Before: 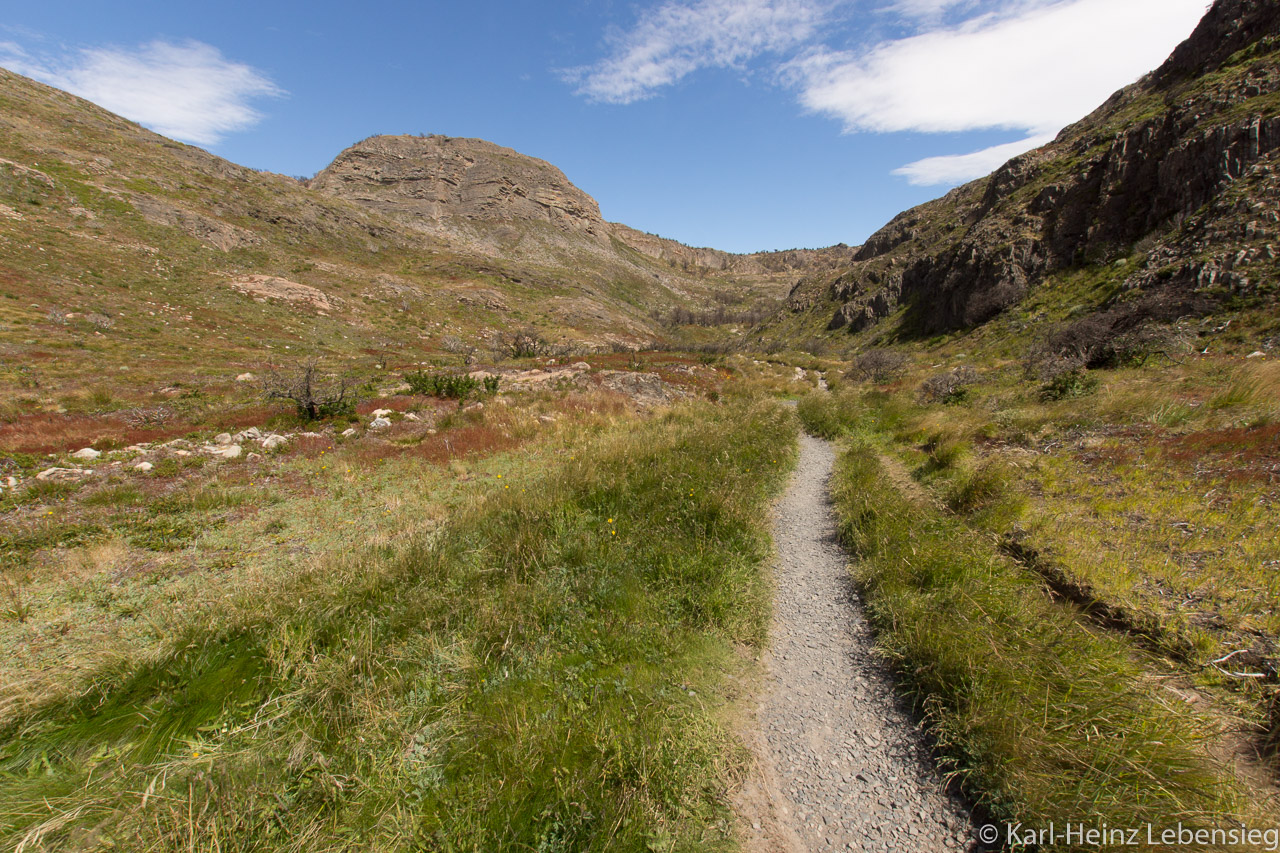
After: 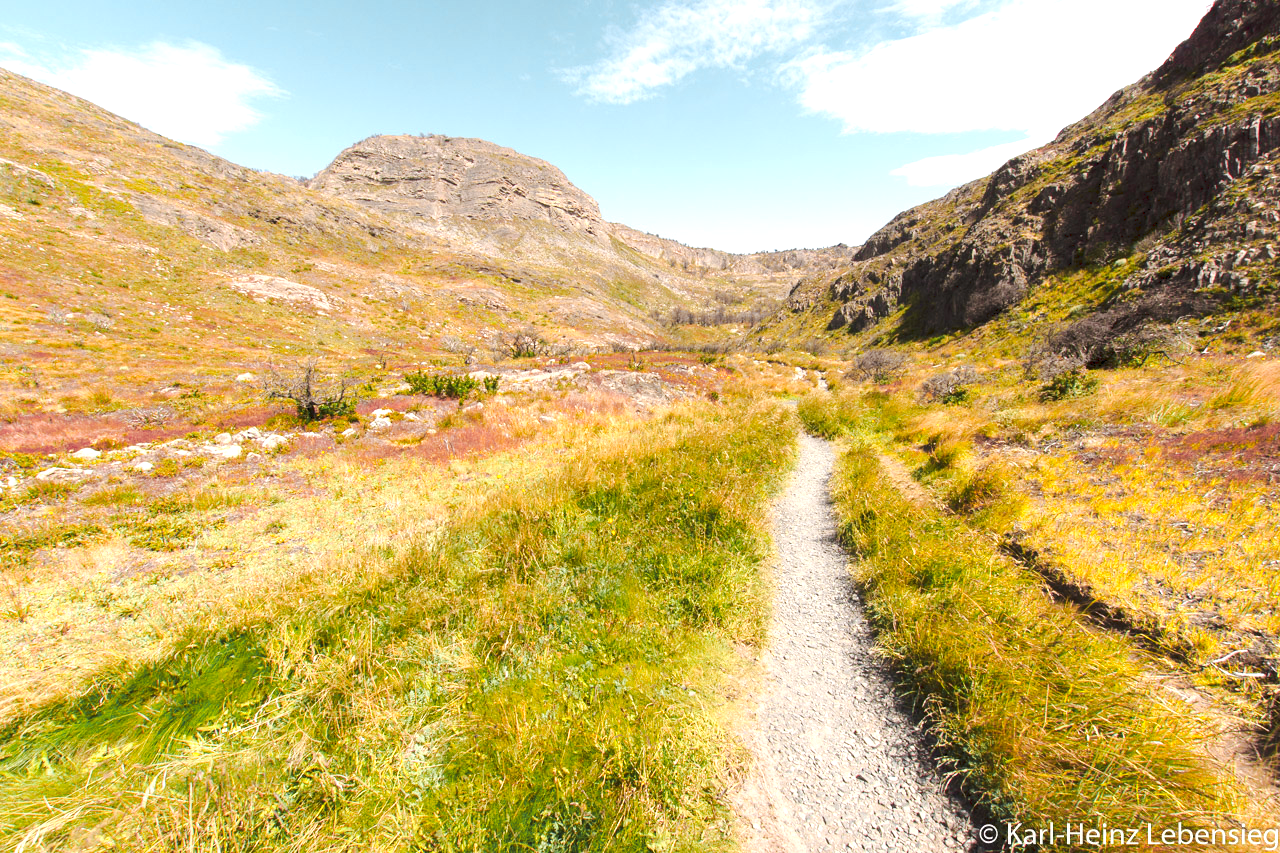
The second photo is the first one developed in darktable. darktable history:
tone curve: curves: ch0 [(0, 0) (0.003, 0.06) (0.011, 0.071) (0.025, 0.085) (0.044, 0.104) (0.069, 0.123) (0.1, 0.146) (0.136, 0.167) (0.177, 0.205) (0.224, 0.248) (0.277, 0.309) (0.335, 0.384) (0.399, 0.467) (0.468, 0.553) (0.543, 0.633) (0.623, 0.698) (0.709, 0.769) (0.801, 0.841) (0.898, 0.912) (1, 1)], preserve colors none
color zones: curves: ch0 [(0.257, 0.558) (0.75, 0.565)]; ch1 [(0.004, 0.857) (0.14, 0.416) (0.257, 0.695) (0.442, 0.032) (0.736, 0.266) (0.891, 0.741)]; ch2 [(0, 0.623) (0.112, 0.436) (0.271, 0.474) (0.516, 0.64) (0.743, 0.286)]
exposure: black level correction 0.001, exposure 0.955 EV, compensate exposure bias true, compensate highlight preservation false
